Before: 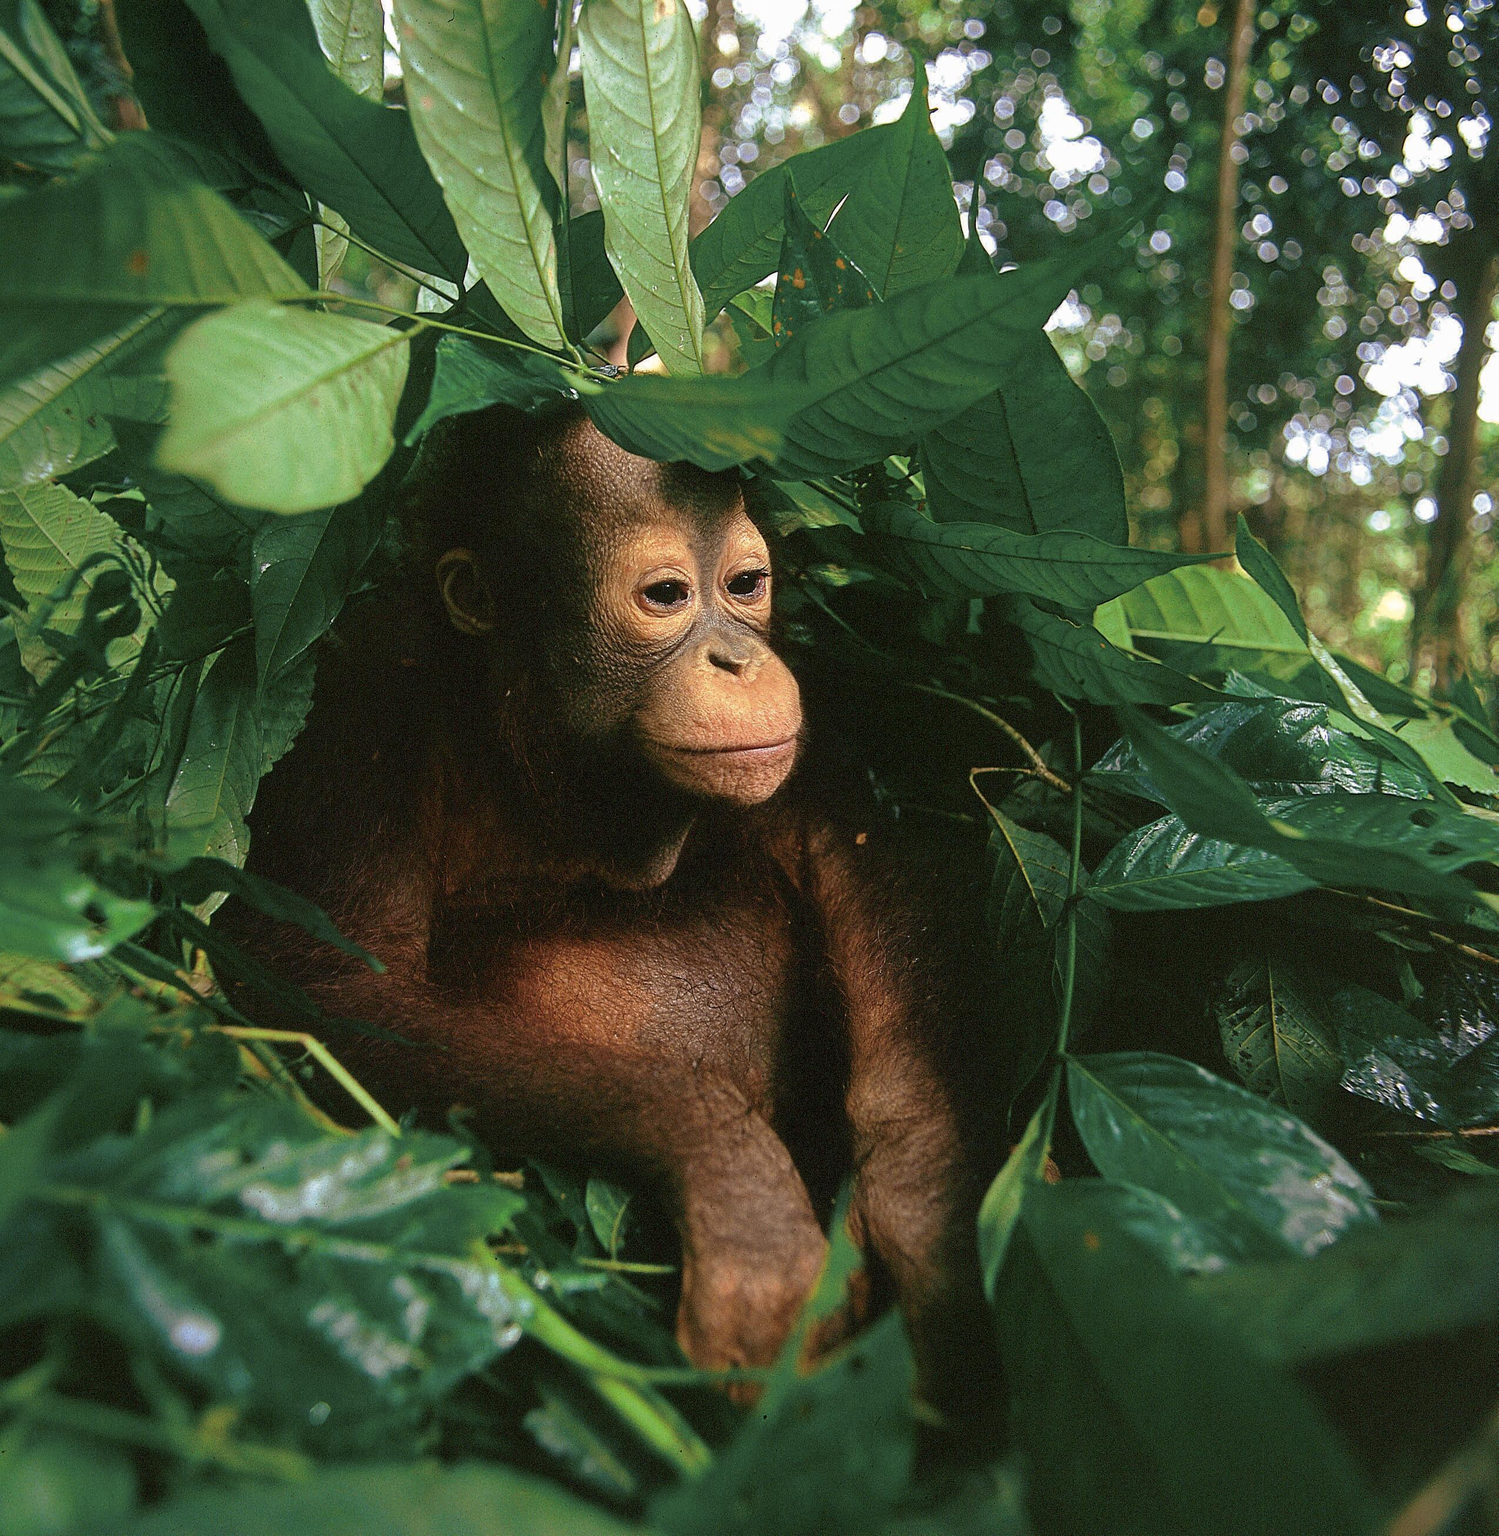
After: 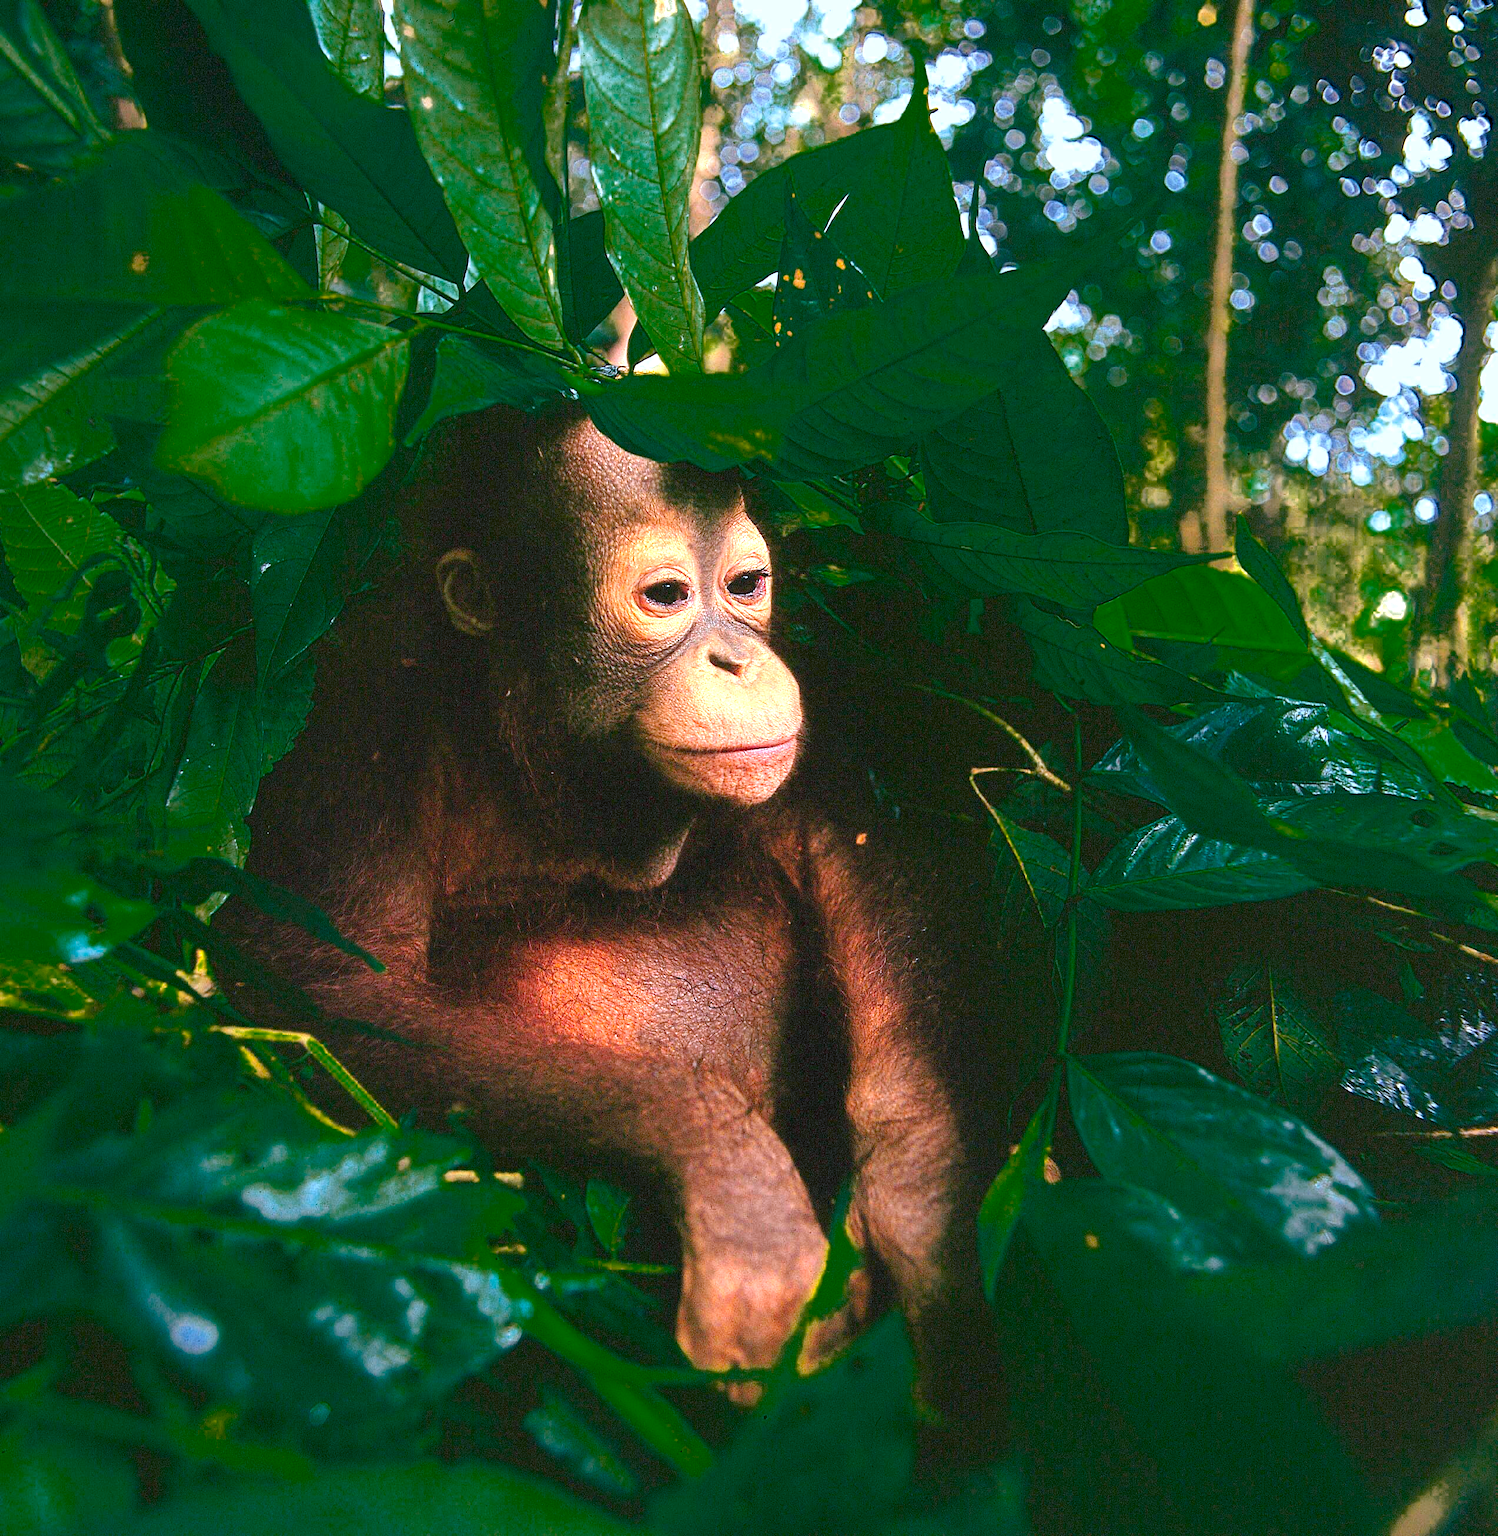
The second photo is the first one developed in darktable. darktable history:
color calibration: output R [1.422, -0.35, -0.252, 0], output G [-0.238, 1.259, -0.084, 0], output B [-0.081, -0.196, 1.58, 0], output brightness [0.49, 0.671, -0.57, 0], illuminant same as pipeline (D50), adaptation none (bypass), saturation algorithm version 1 (2020)
color zones: curves: ch0 [(0.25, 0.5) (0.347, 0.092) (0.75, 0.5)]; ch1 [(0.25, 0.5) (0.33, 0.51) (0.75, 0.5)]
color zones "2": curves: ch0 [(0.23, 0.551) (0.75, 0.5)]; ch1 [(0.223, 0.636) (0.75, 0.5)]; ch2 [(0.281, 0.537) (0.75, 0.5)]
